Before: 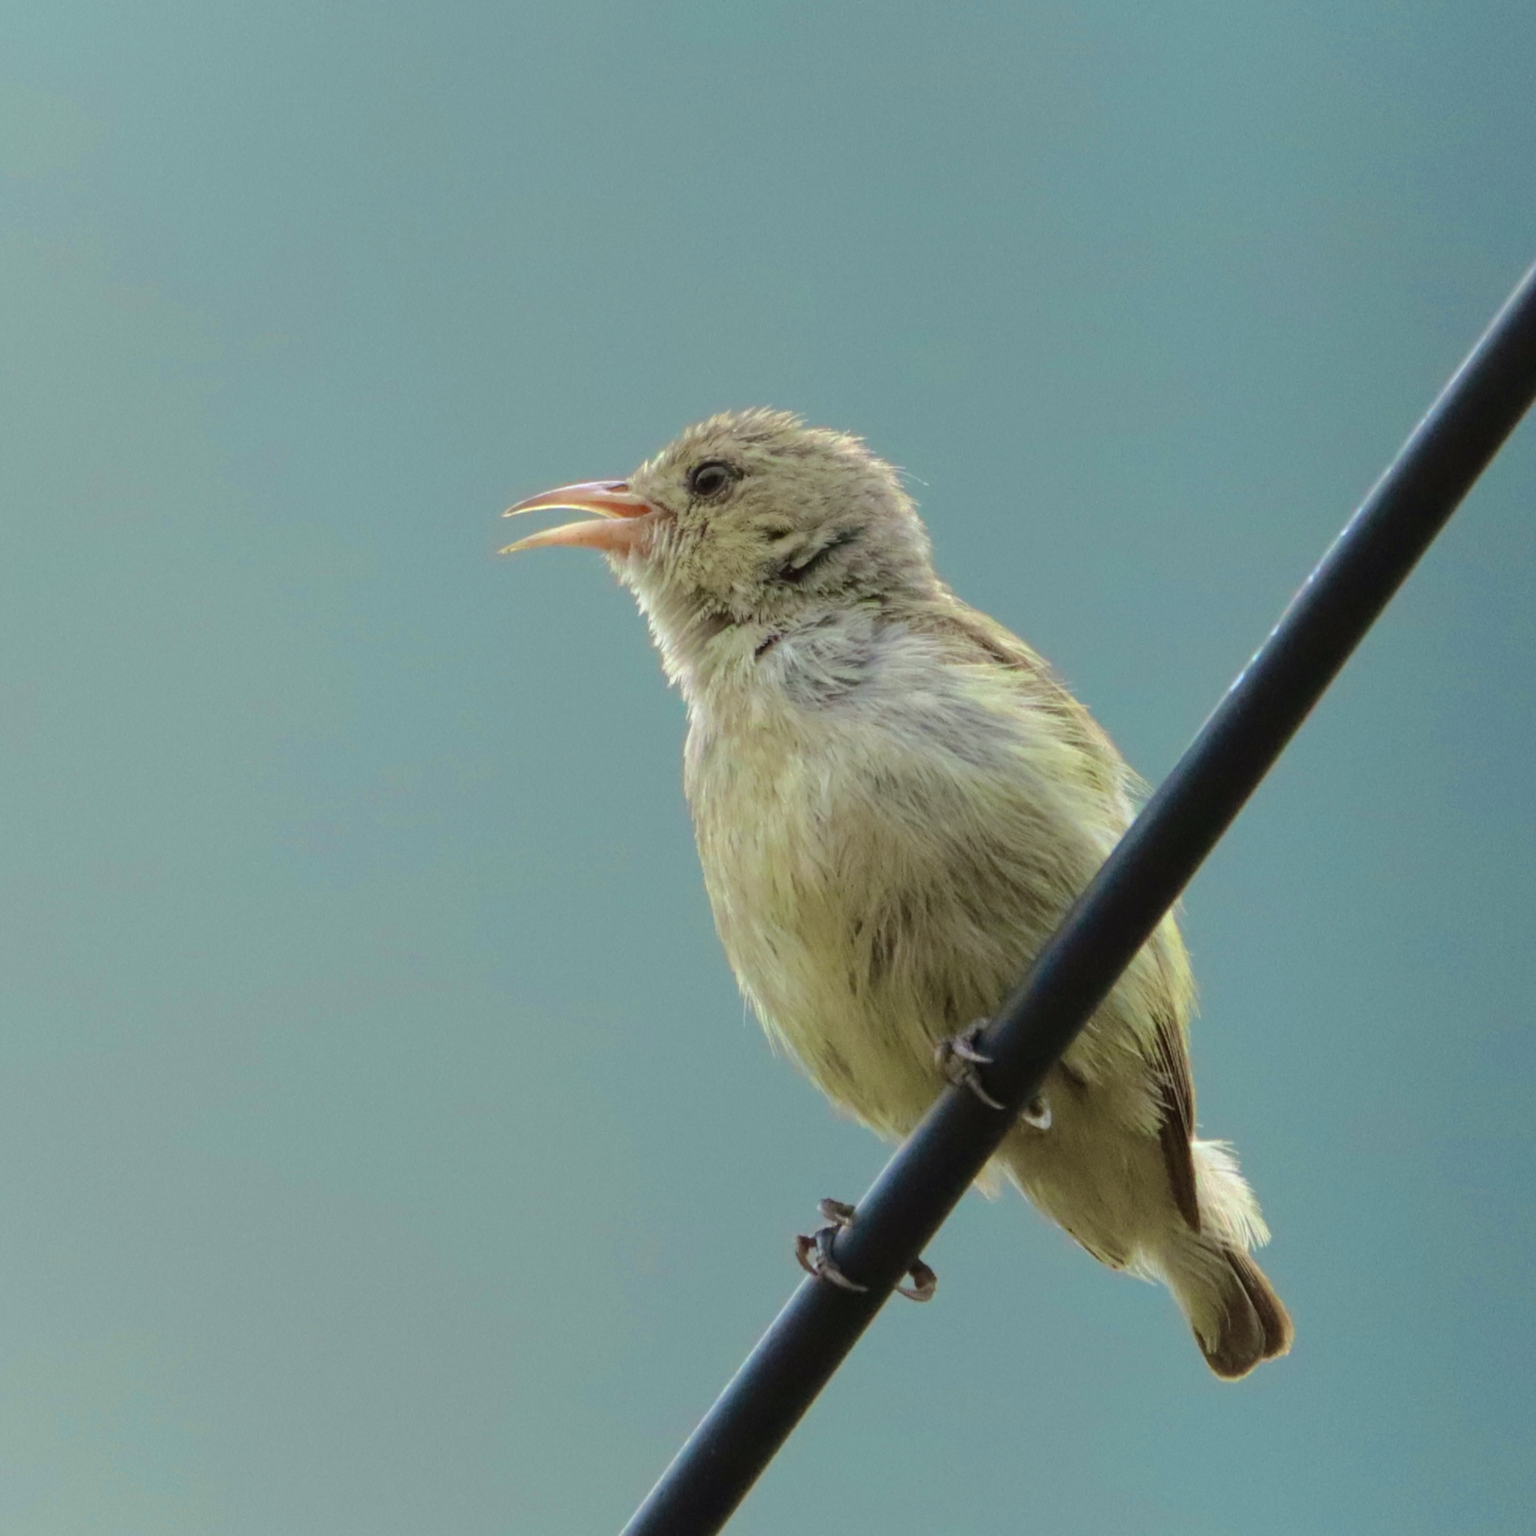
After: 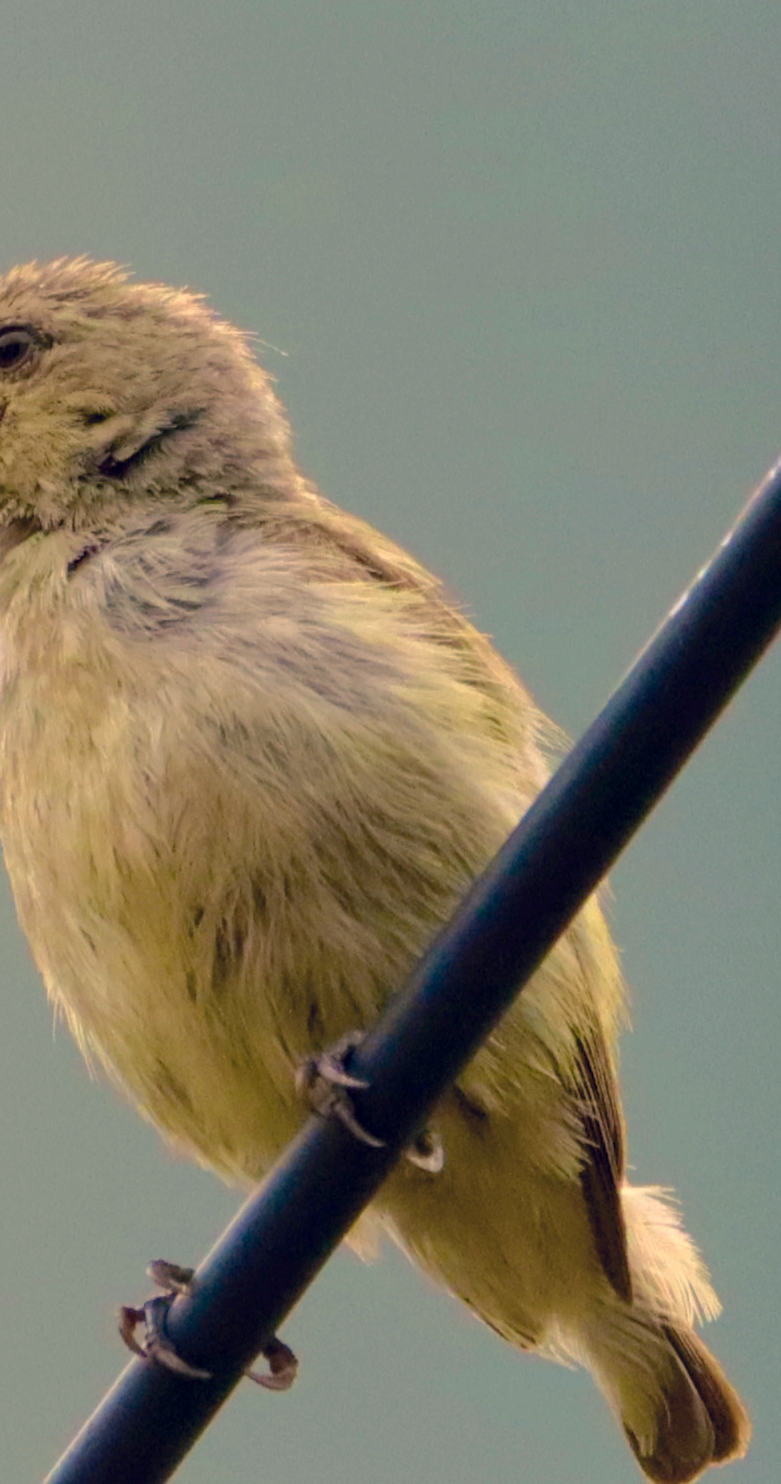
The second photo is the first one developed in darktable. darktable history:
color correction: highlights a* 19.59, highlights b* 27.49, shadows a* 3.46, shadows b* -17.28, saturation 0.73
crop: left 45.721%, top 13.393%, right 14.118%, bottom 10.01%
color balance rgb: shadows lift › chroma 1%, shadows lift › hue 240.84°, highlights gain › chroma 2%, highlights gain › hue 73.2°, global offset › luminance -0.5%, perceptual saturation grading › global saturation 20%, perceptual saturation grading › highlights -25%, perceptual saturation grading › shadows 50%, global vibrance 15%
